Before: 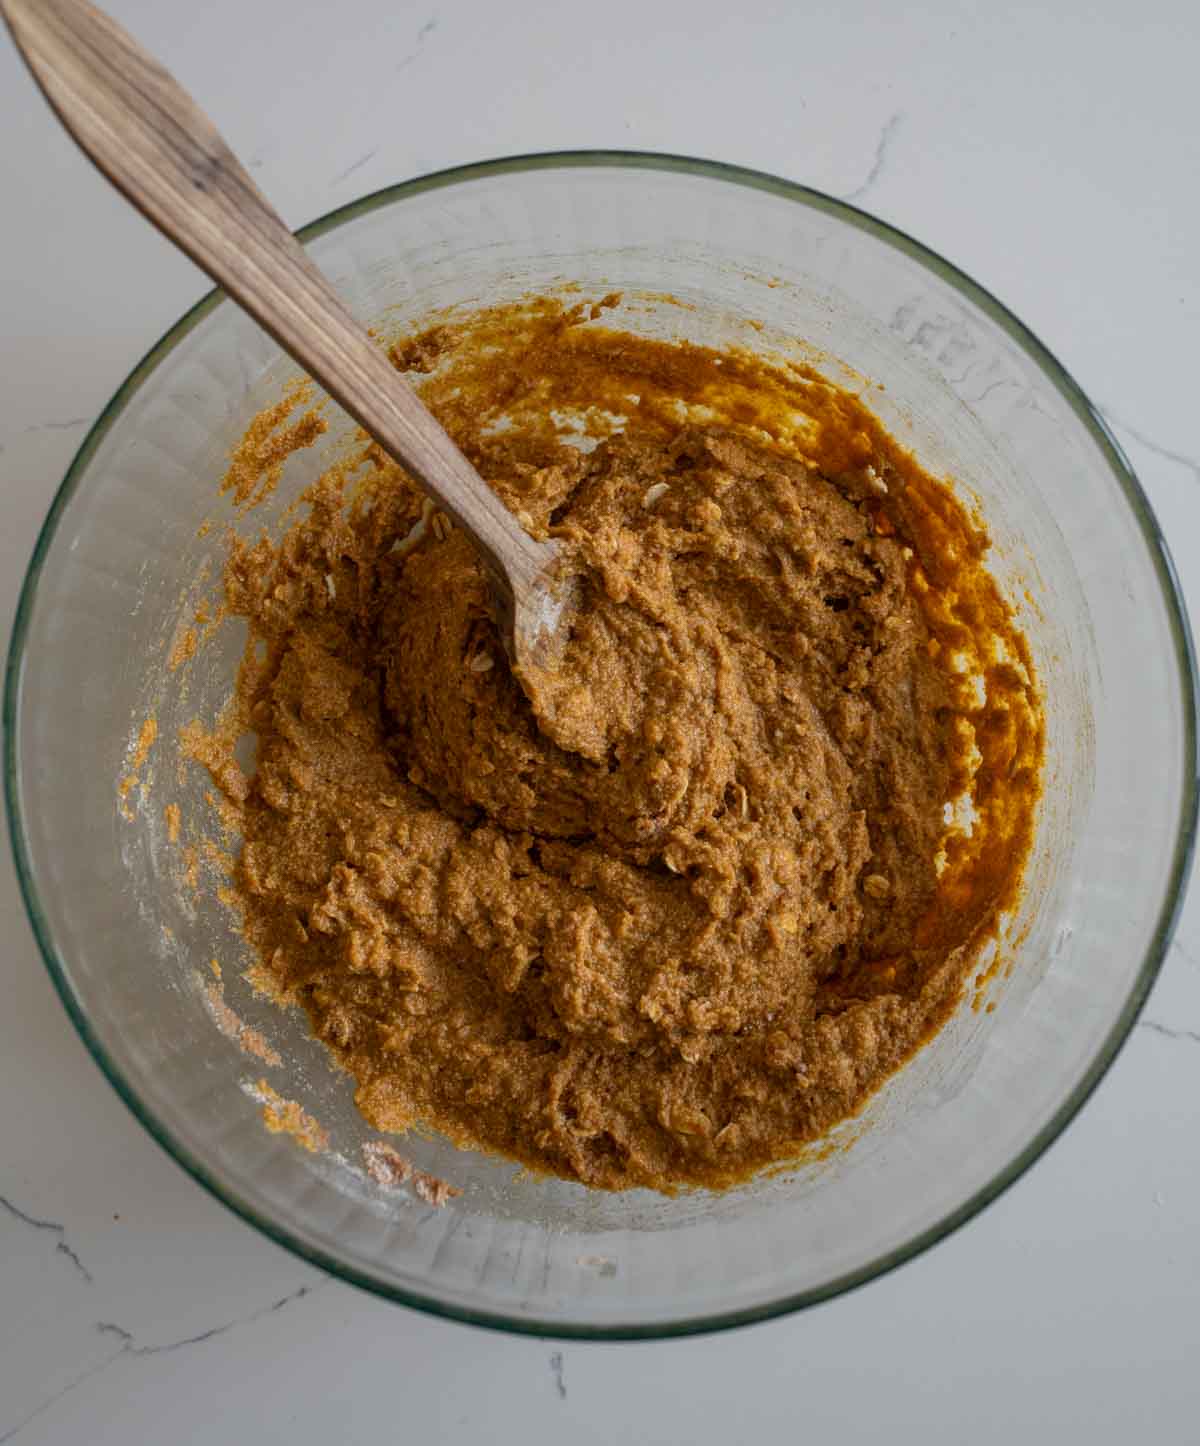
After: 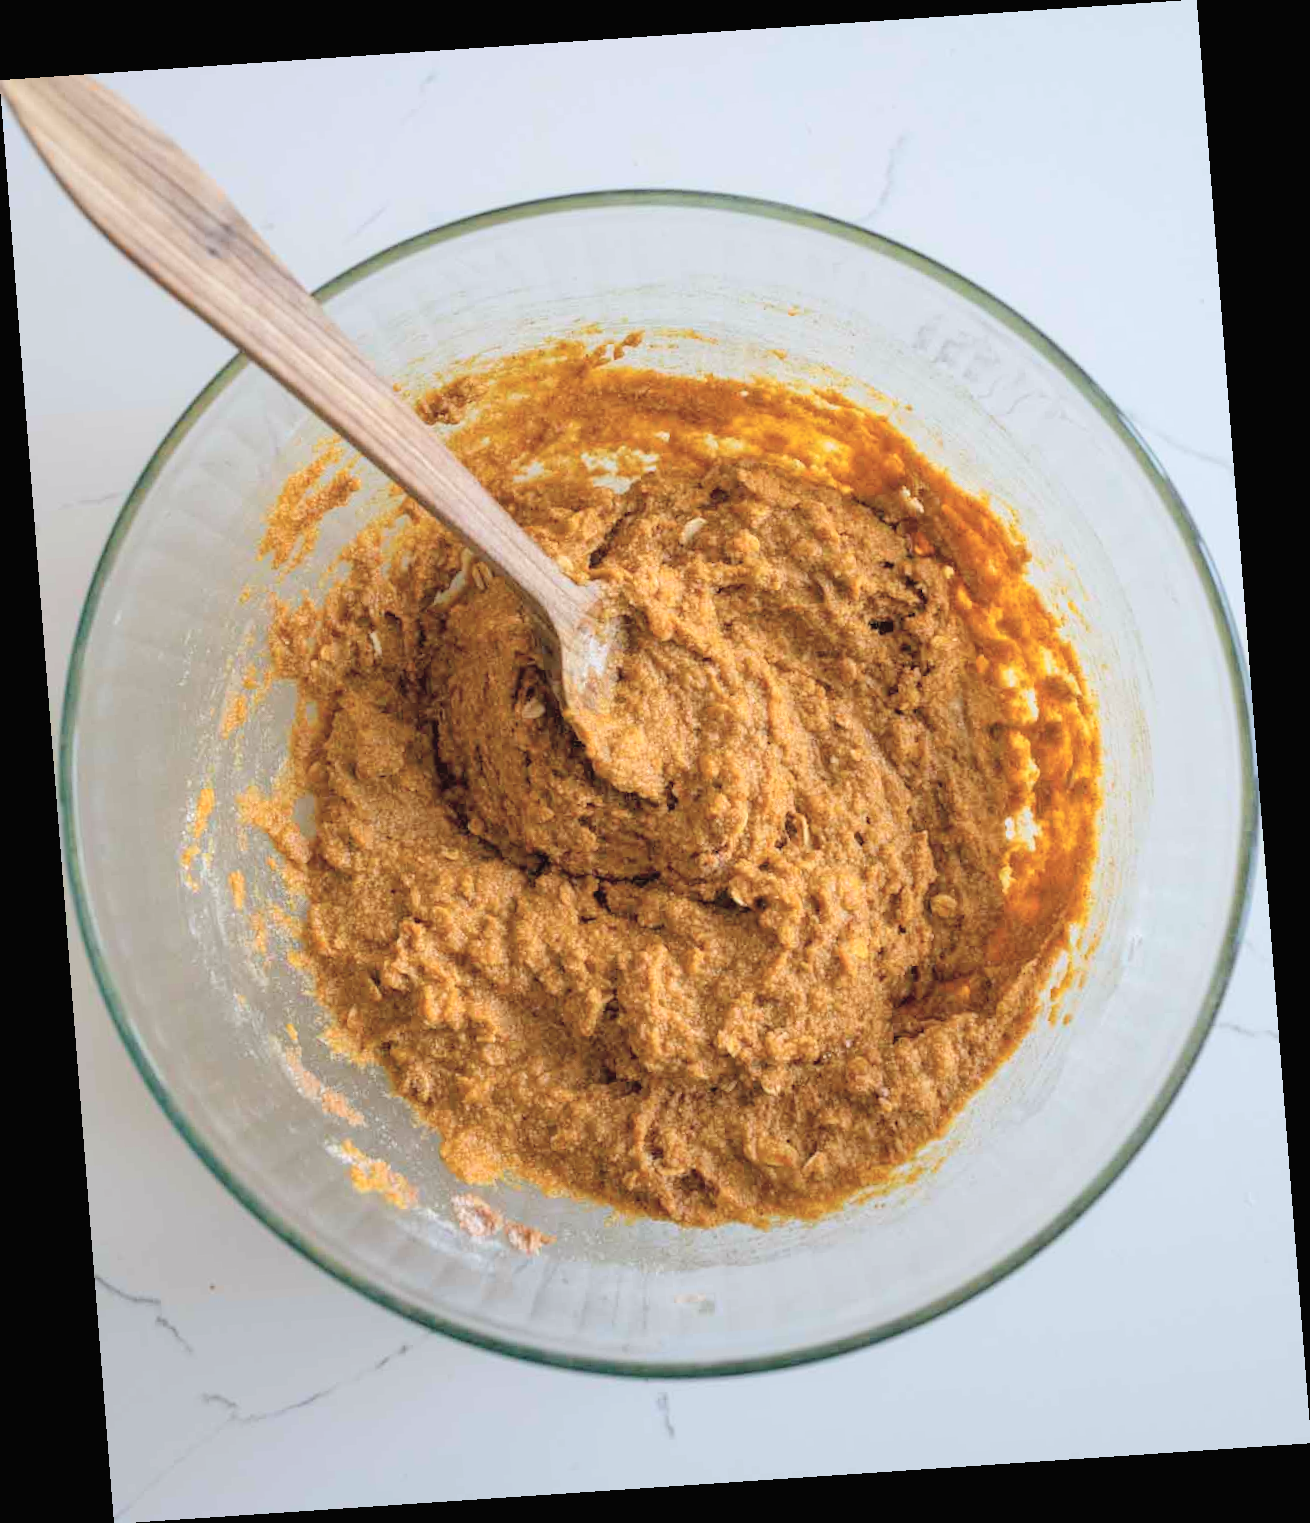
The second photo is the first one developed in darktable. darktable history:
global tonemap: drago (0.7, 100)
exposure: black level correction 0, exposure 0.7 EV, compensate exposure bias true, compensate highlight preservation false
color calibration: x 0.355, y 0.367, temperature 4700.38 K
rotate and perspective: rotation -4.2°, shear 0.006, automatic cropping off
